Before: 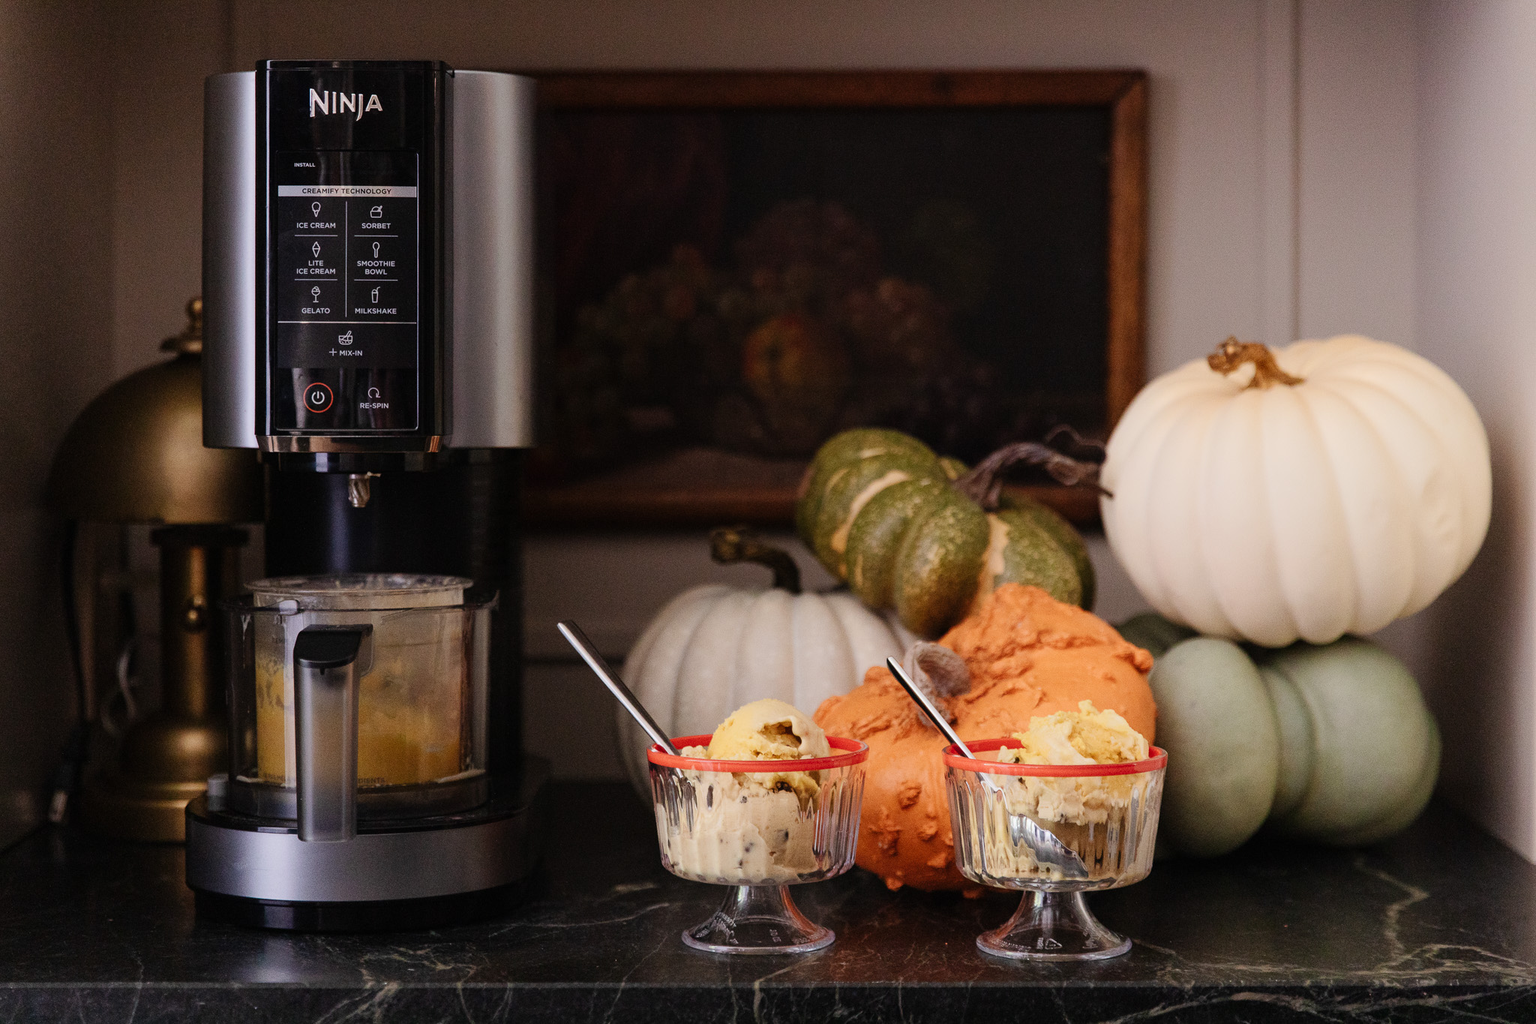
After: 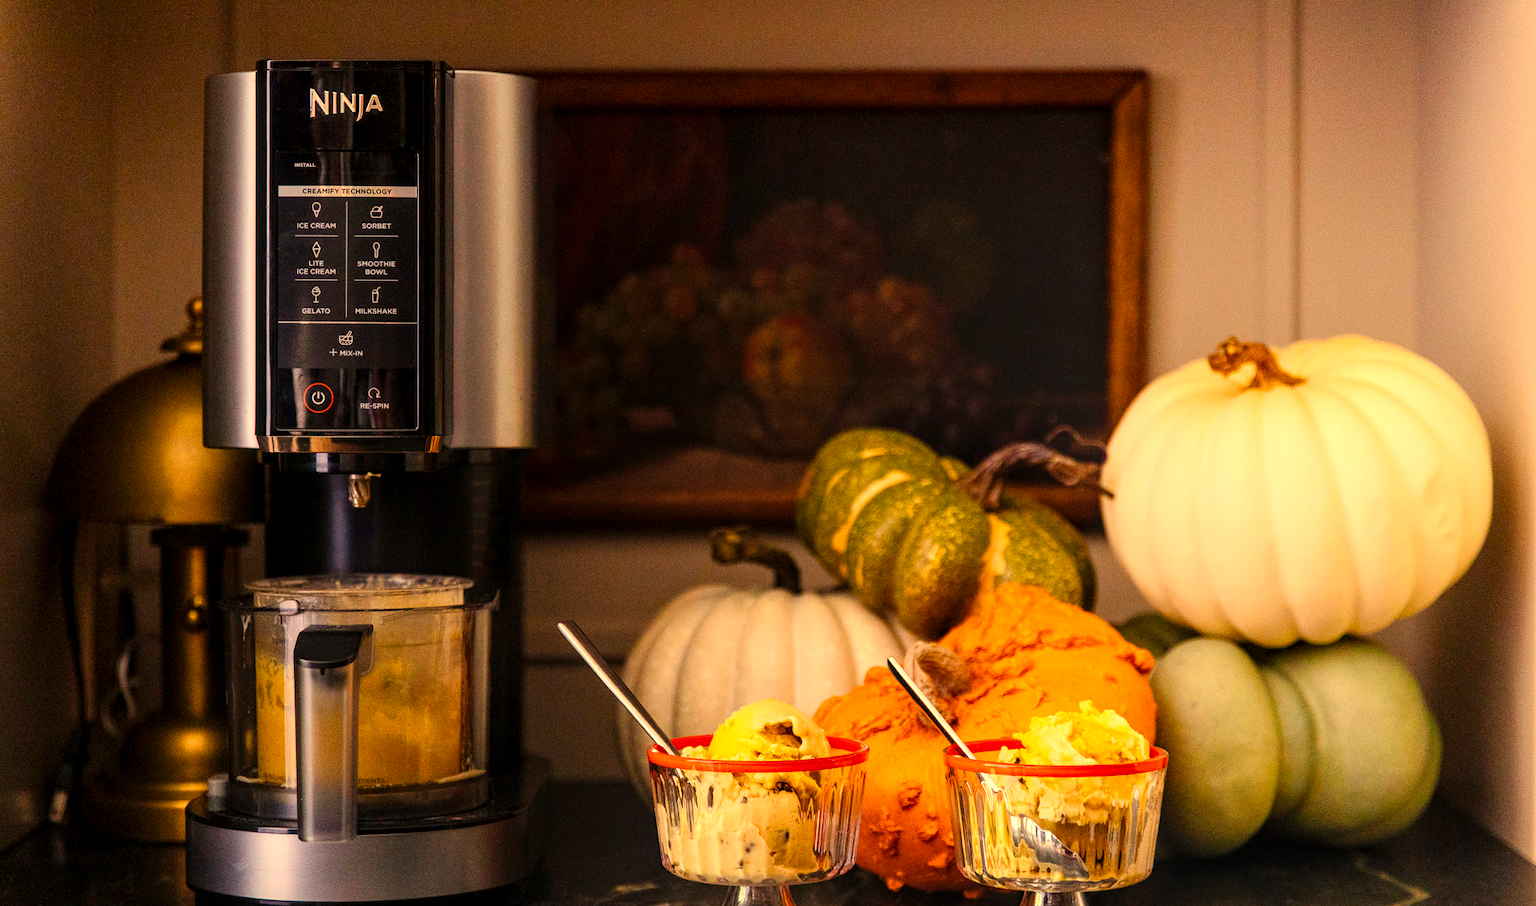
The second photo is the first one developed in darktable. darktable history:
local contrast: on, module defaults
color balance rgb: linear chroma grading › global chroma 15%, perceptual saturation grading › global saturation 30%
white balance: red 1.123, blue 0.83
crop and rotate: top 0%, bottom 11.49%
exposure: black level correction 0.001, exposure 0.5 EV, compensate exposure bias true, compensate highlight preservation false
